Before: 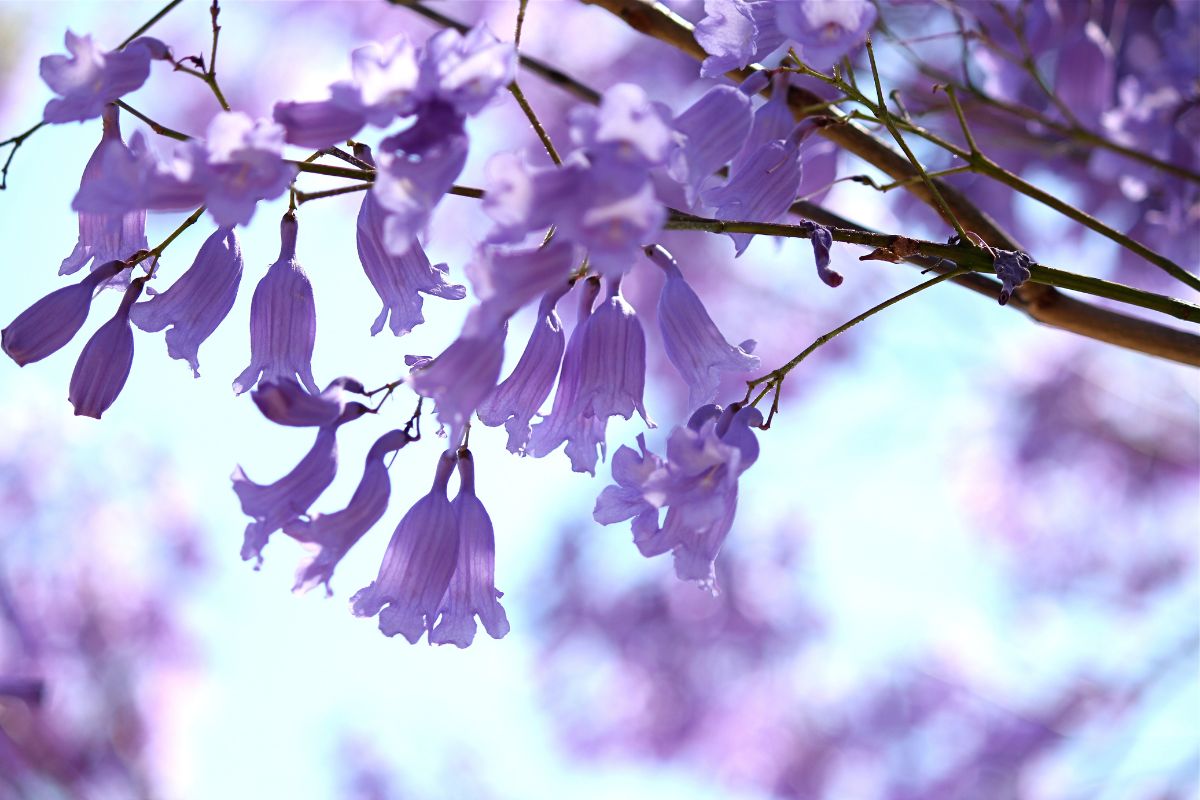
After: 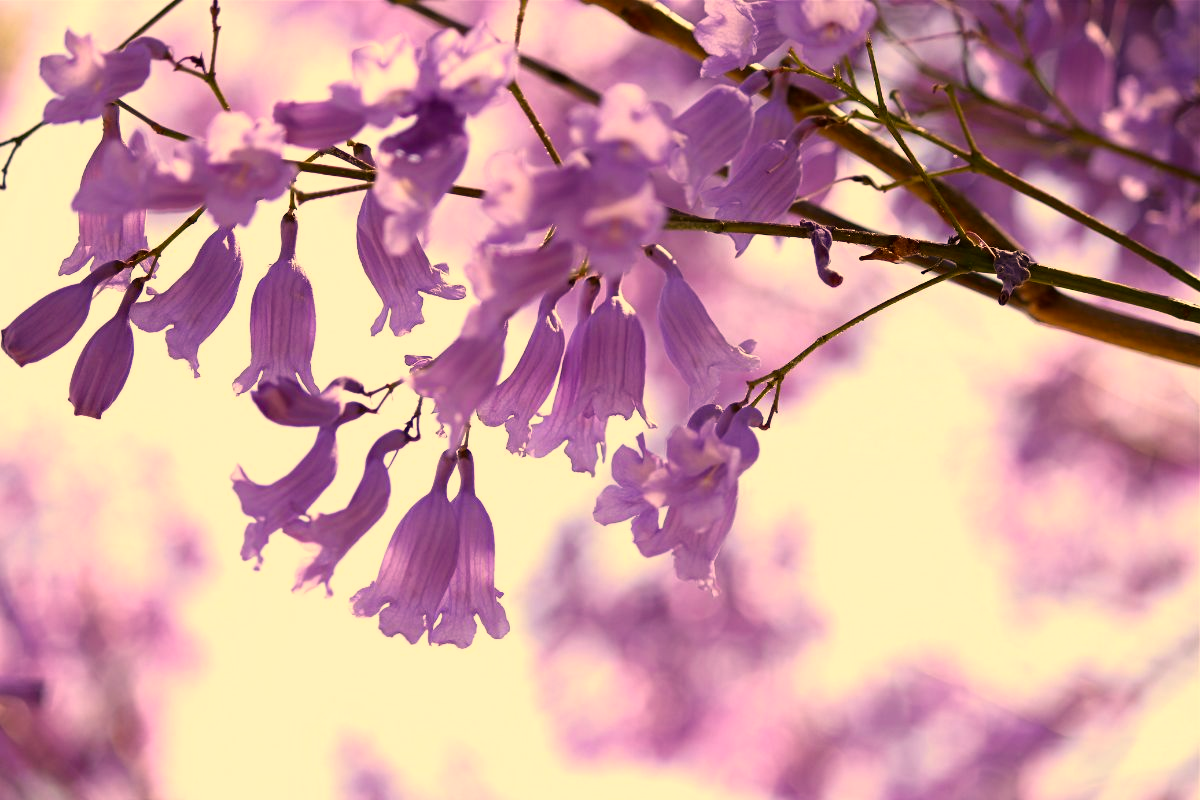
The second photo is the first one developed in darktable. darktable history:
color correction: highlights a* 17.94, highlights b* 35.39, shadows a* 1.48, shadows b* 6.42, saturation 1.01
color balance: mode lift, gamma, gain (sRGB), lift [1, 0.99, 1.01, 0.992], gamma [1, 1.037, 0.974, 0.963]
